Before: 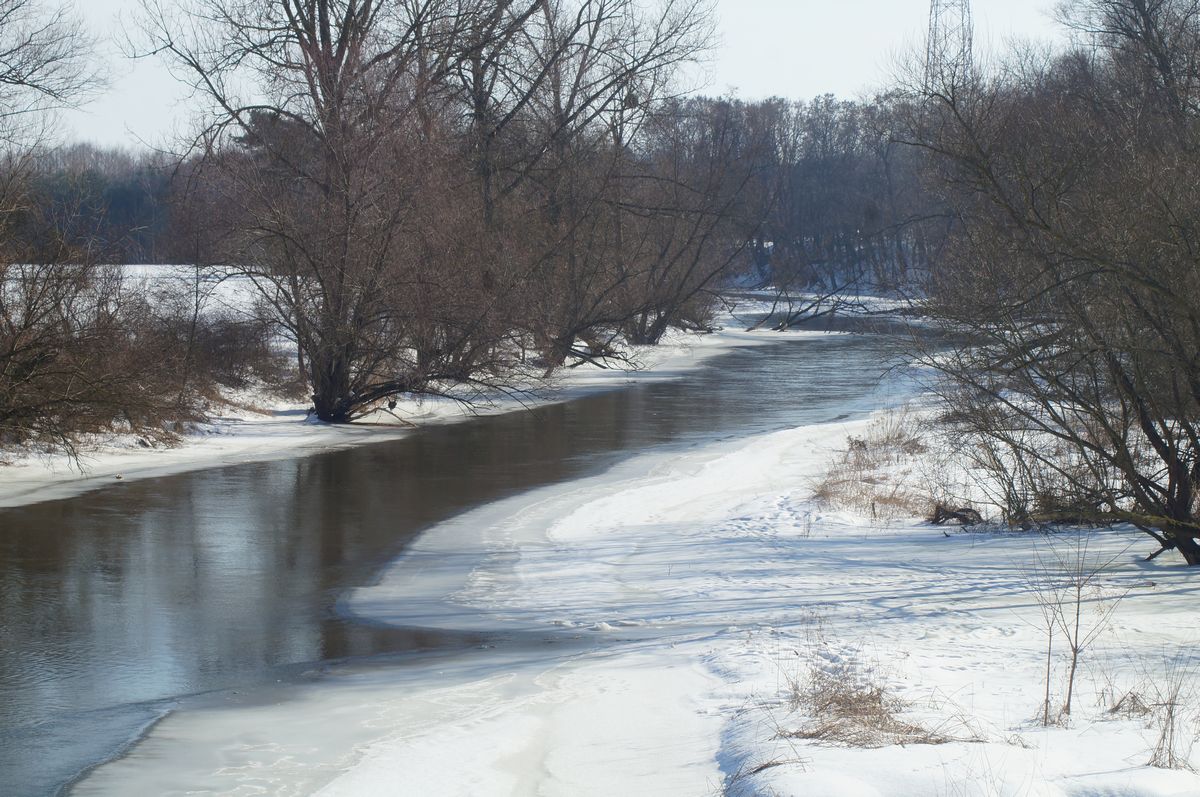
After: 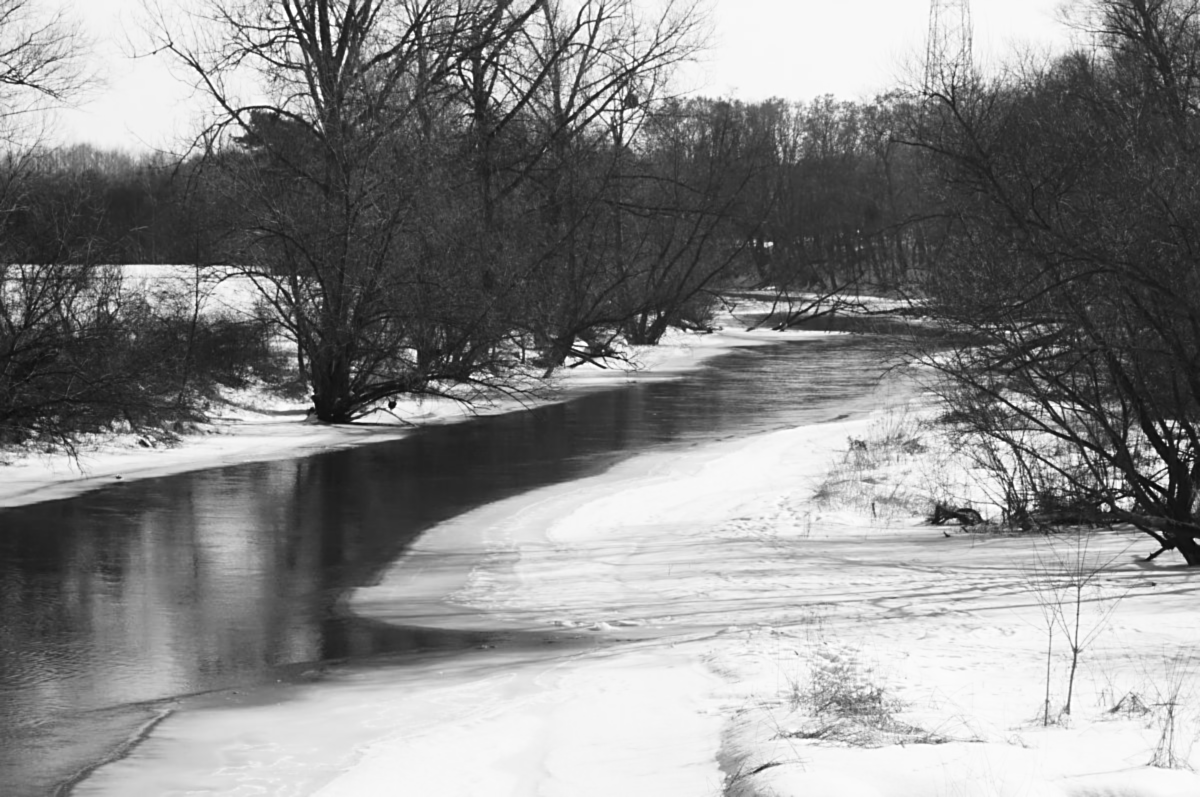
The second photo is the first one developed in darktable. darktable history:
sharpen: on, module defaults
lowpass: radius 0.76, contrast 1.56, saturation 0, unbound 0
